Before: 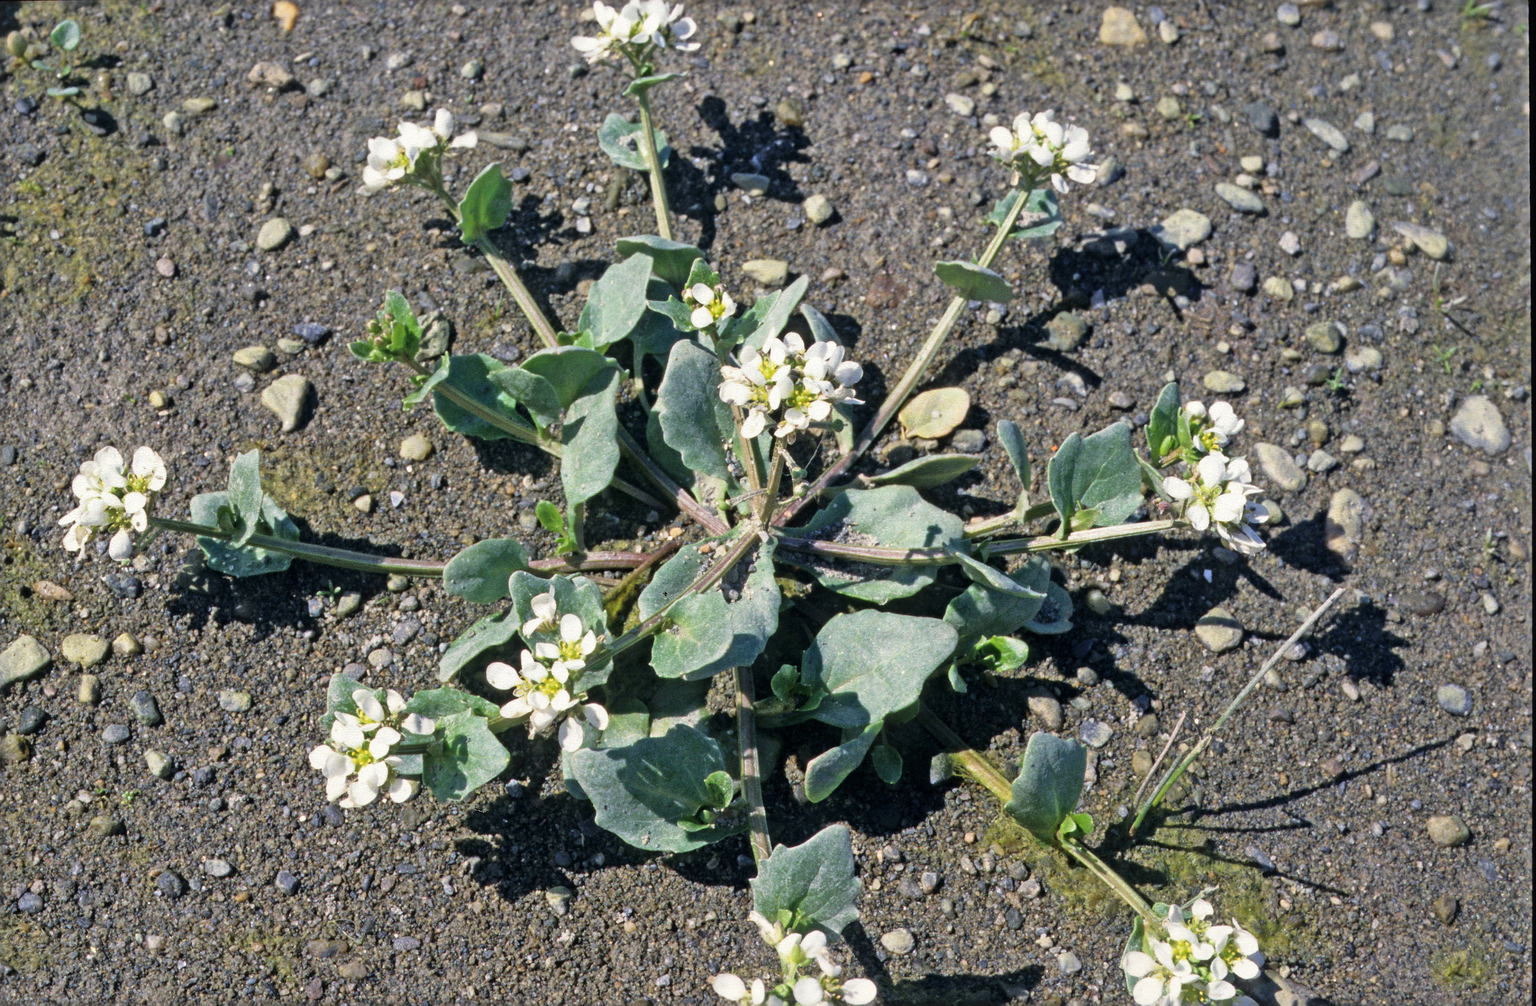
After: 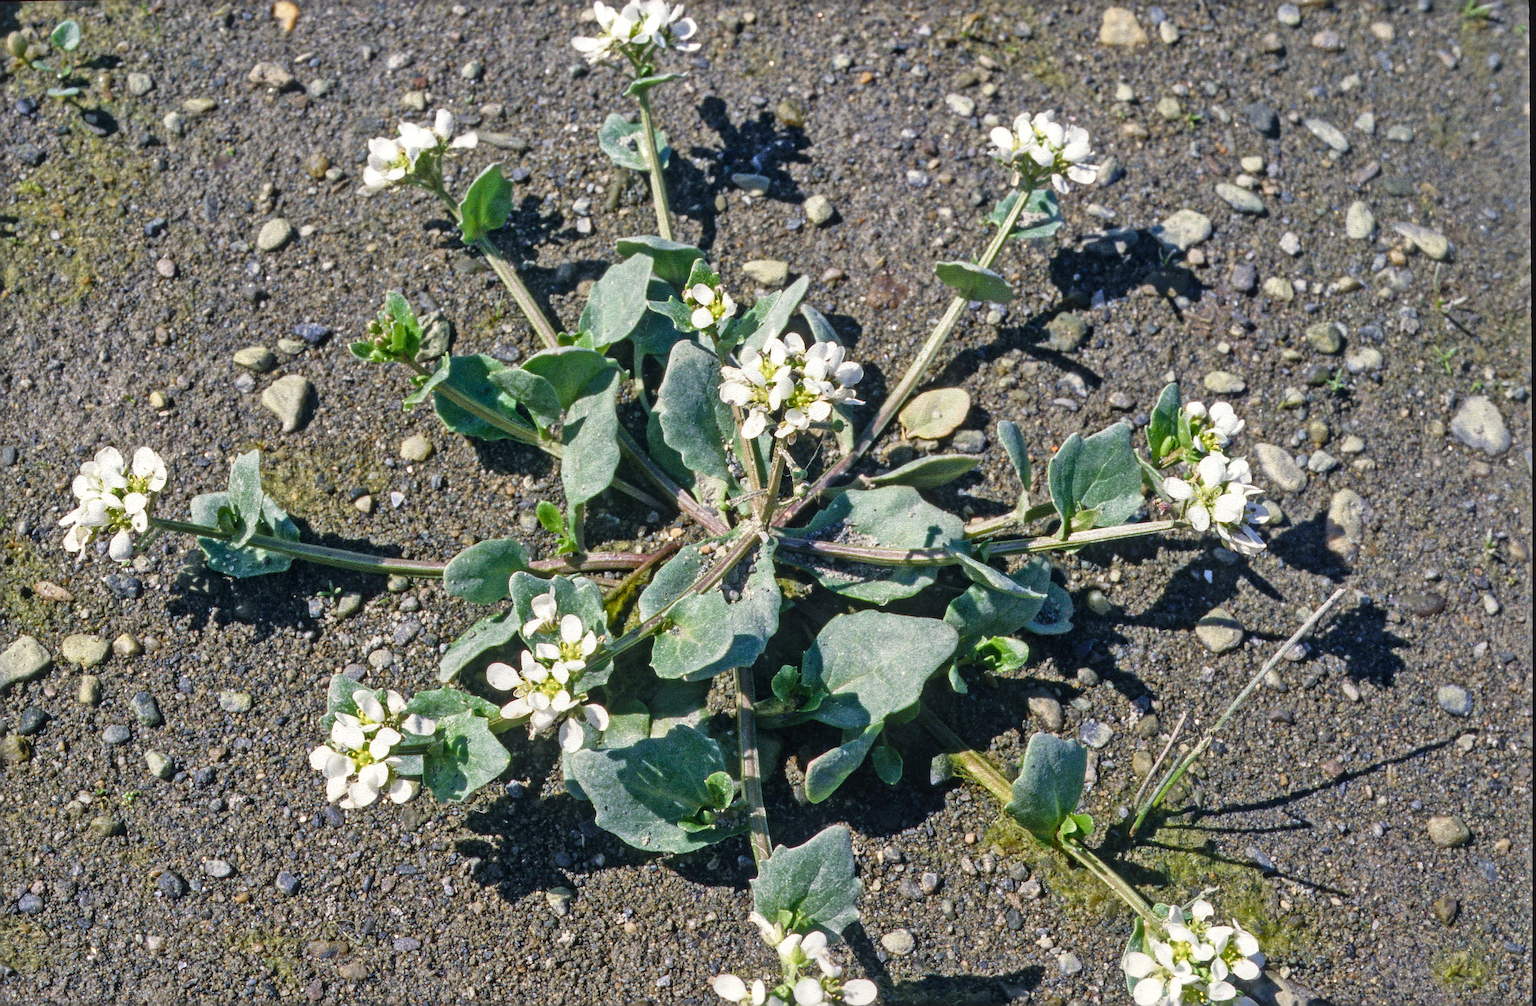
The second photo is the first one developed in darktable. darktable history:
color balance rgb: global offset › luminance 0.475%, perceptual saturation grading › global saturation 14.165%, perceptual saturation grading › highlights -30.45%, perceptual saturation grading › shadows 51.203%
local contrast: on, module defaults
sharpen: on, module defaults
